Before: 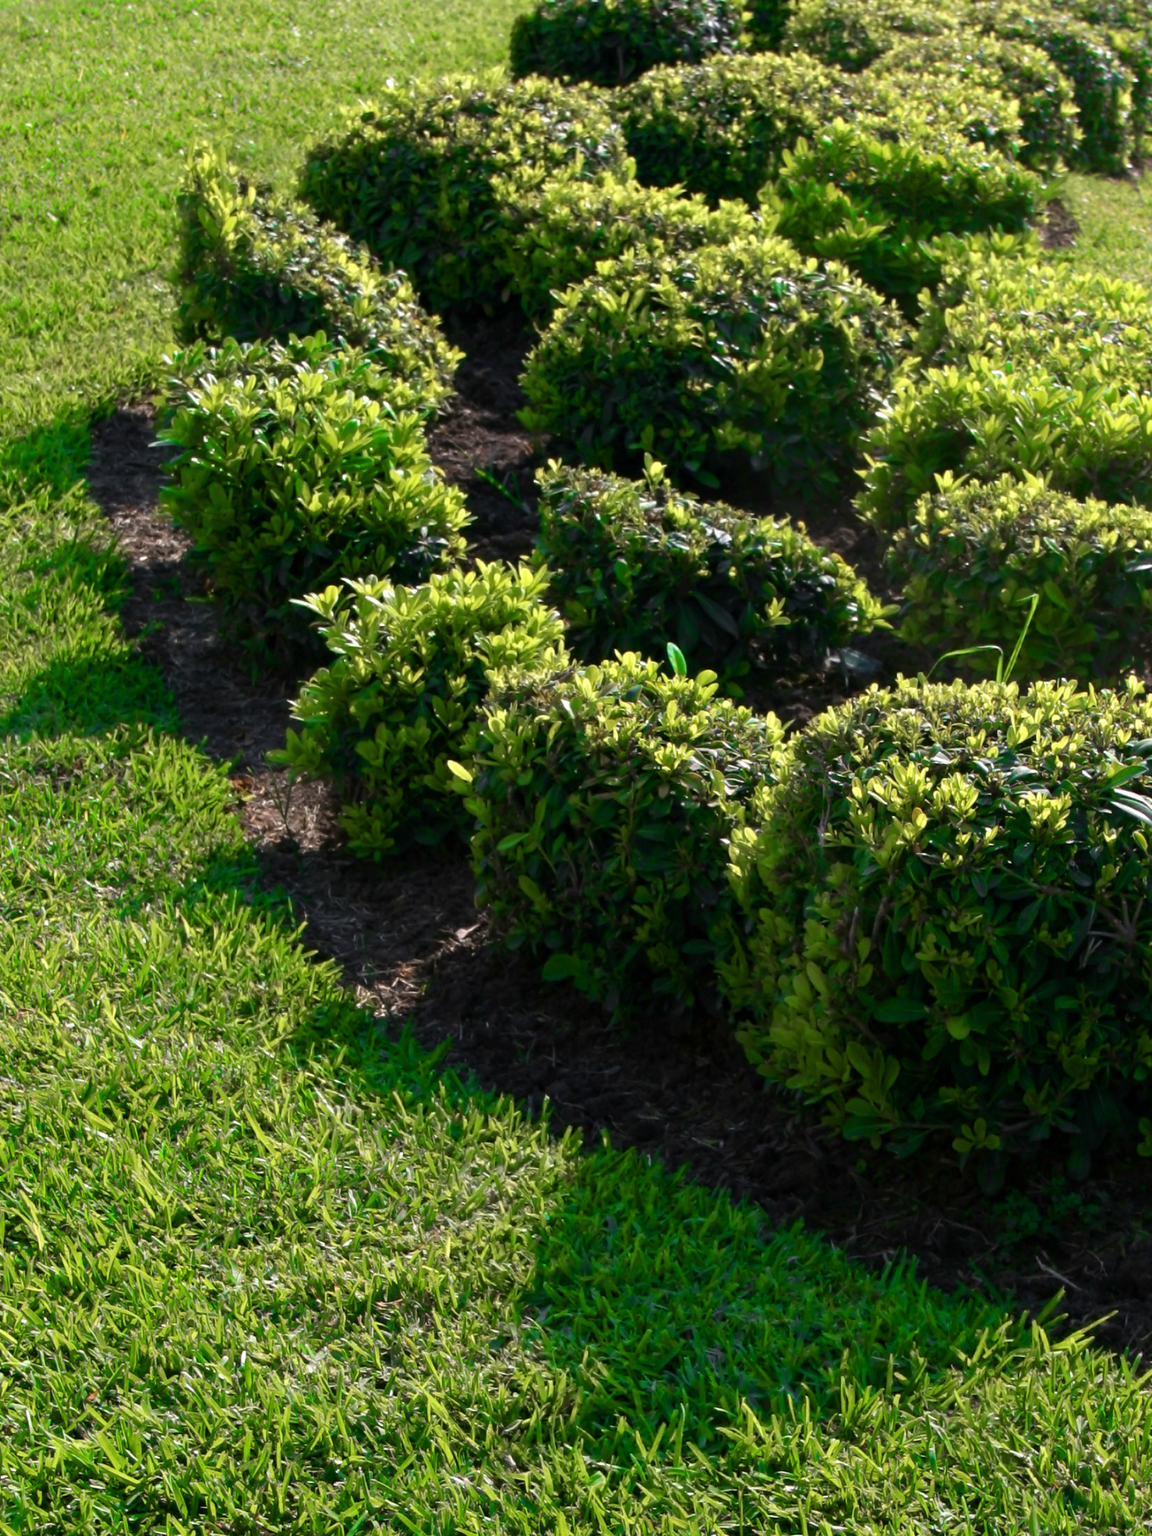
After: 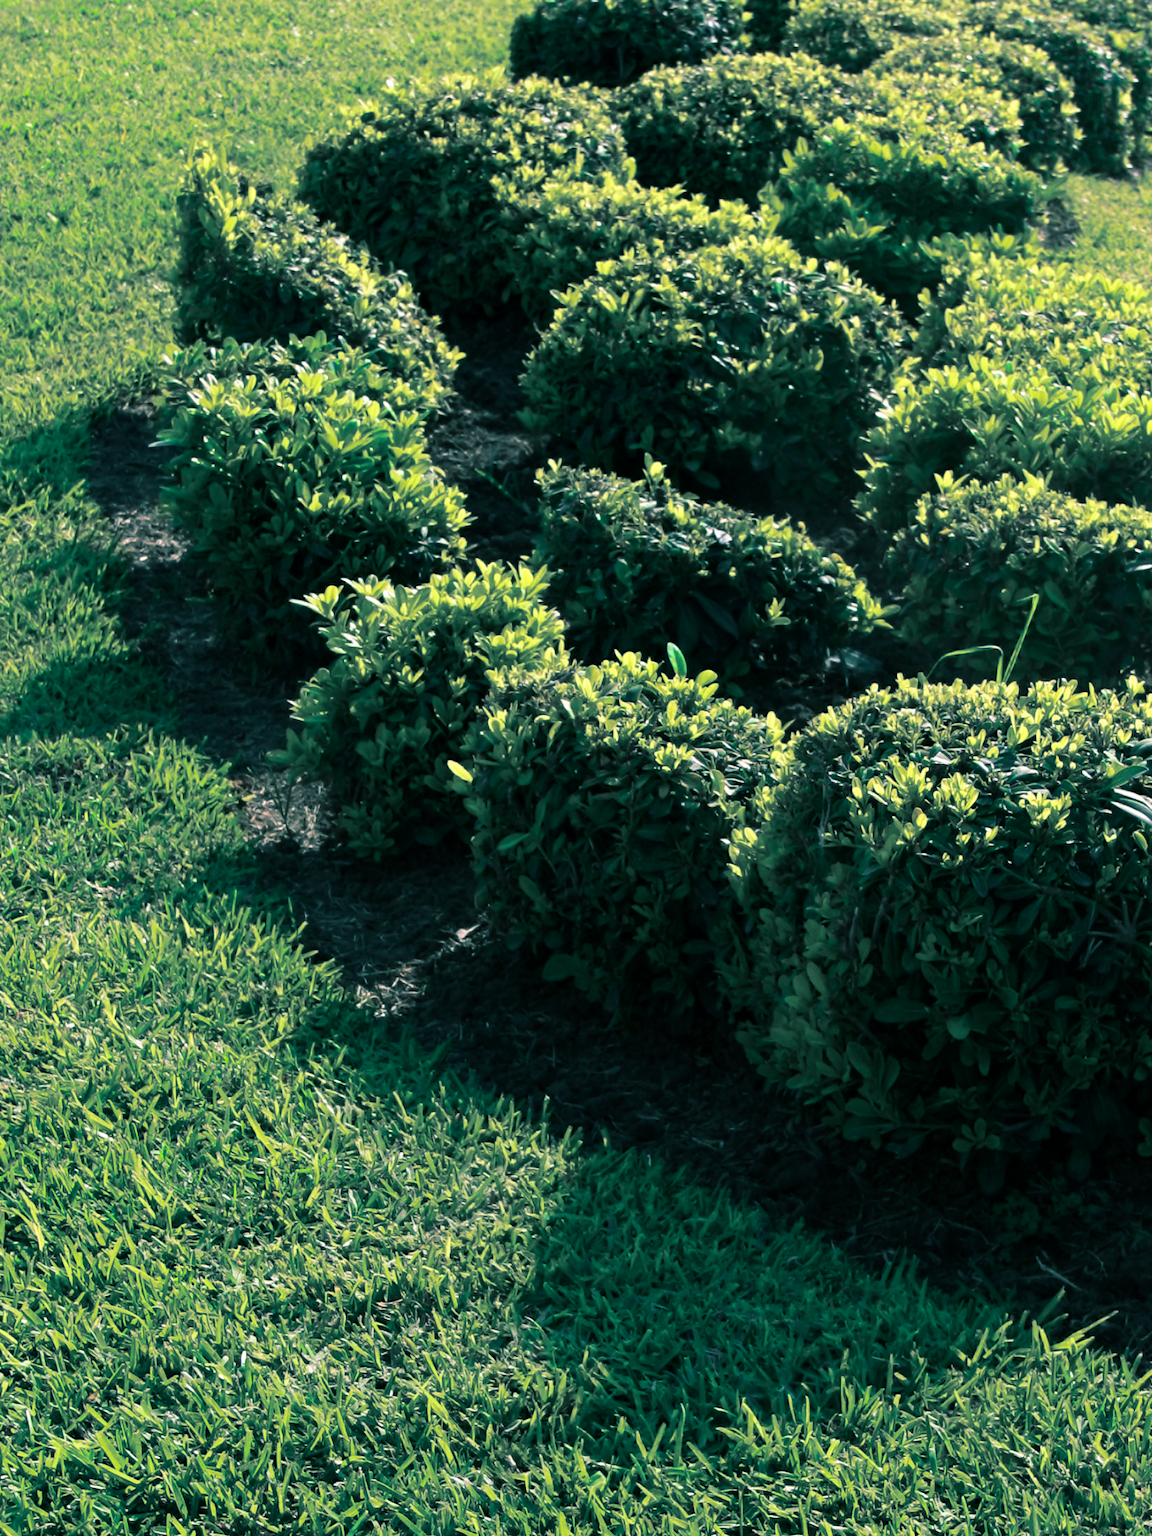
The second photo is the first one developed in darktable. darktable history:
contrast brightness saturation: contrast 0.14
split-toning: shadows › hue 186.43°, highlights › hue 49.29°, compress 30.29%
